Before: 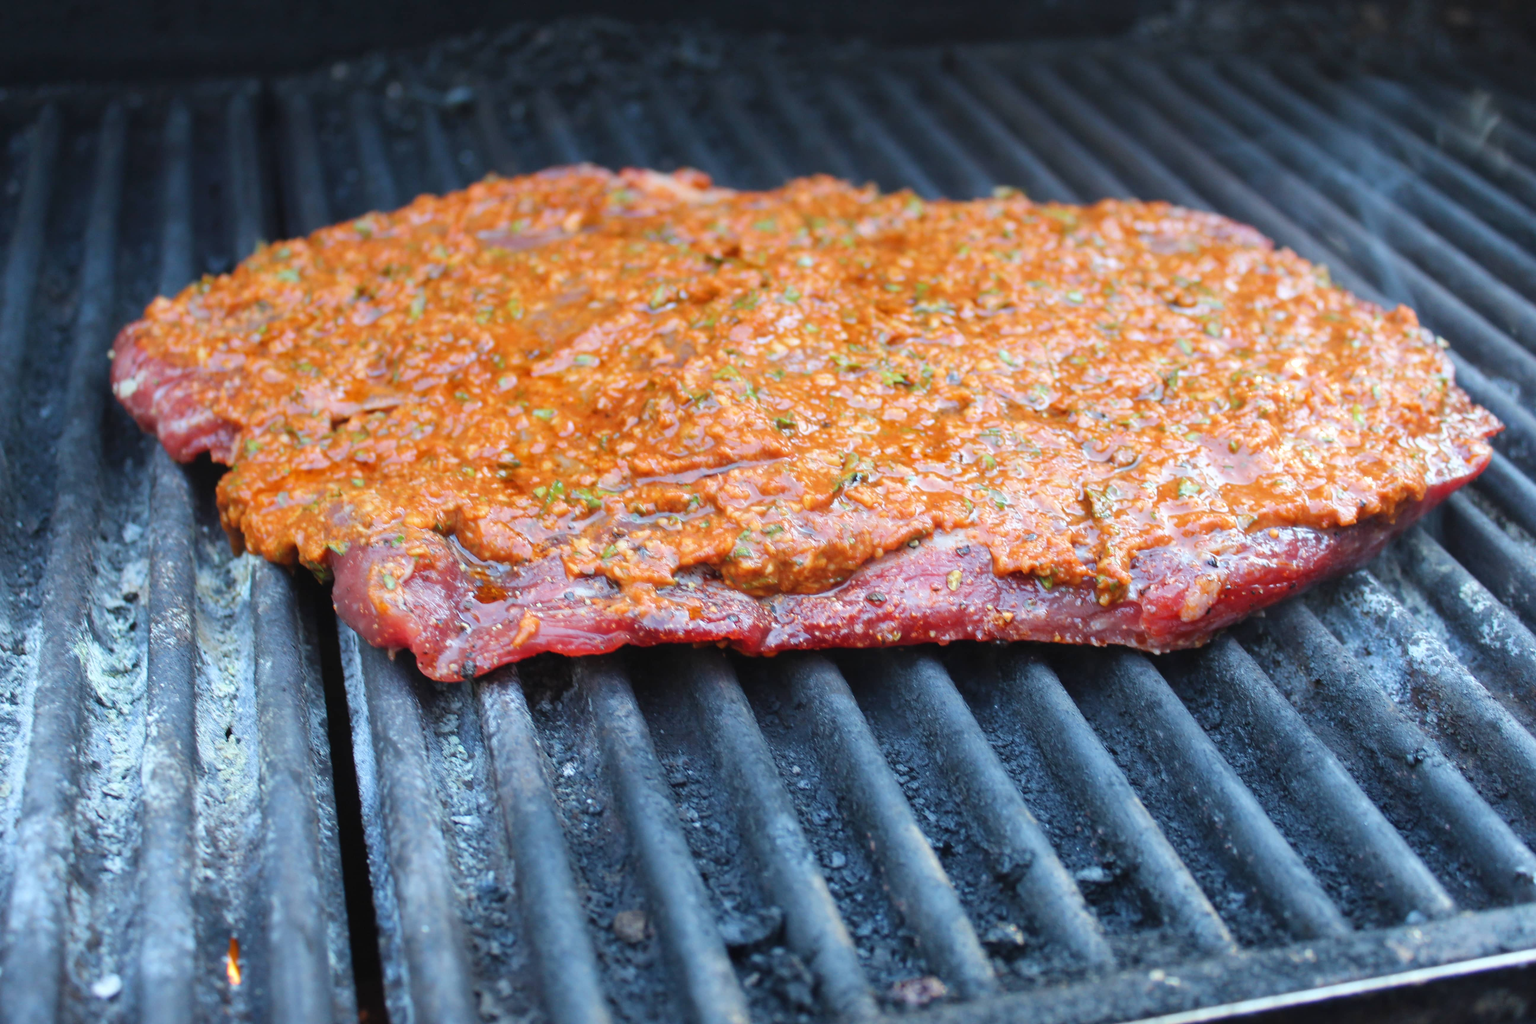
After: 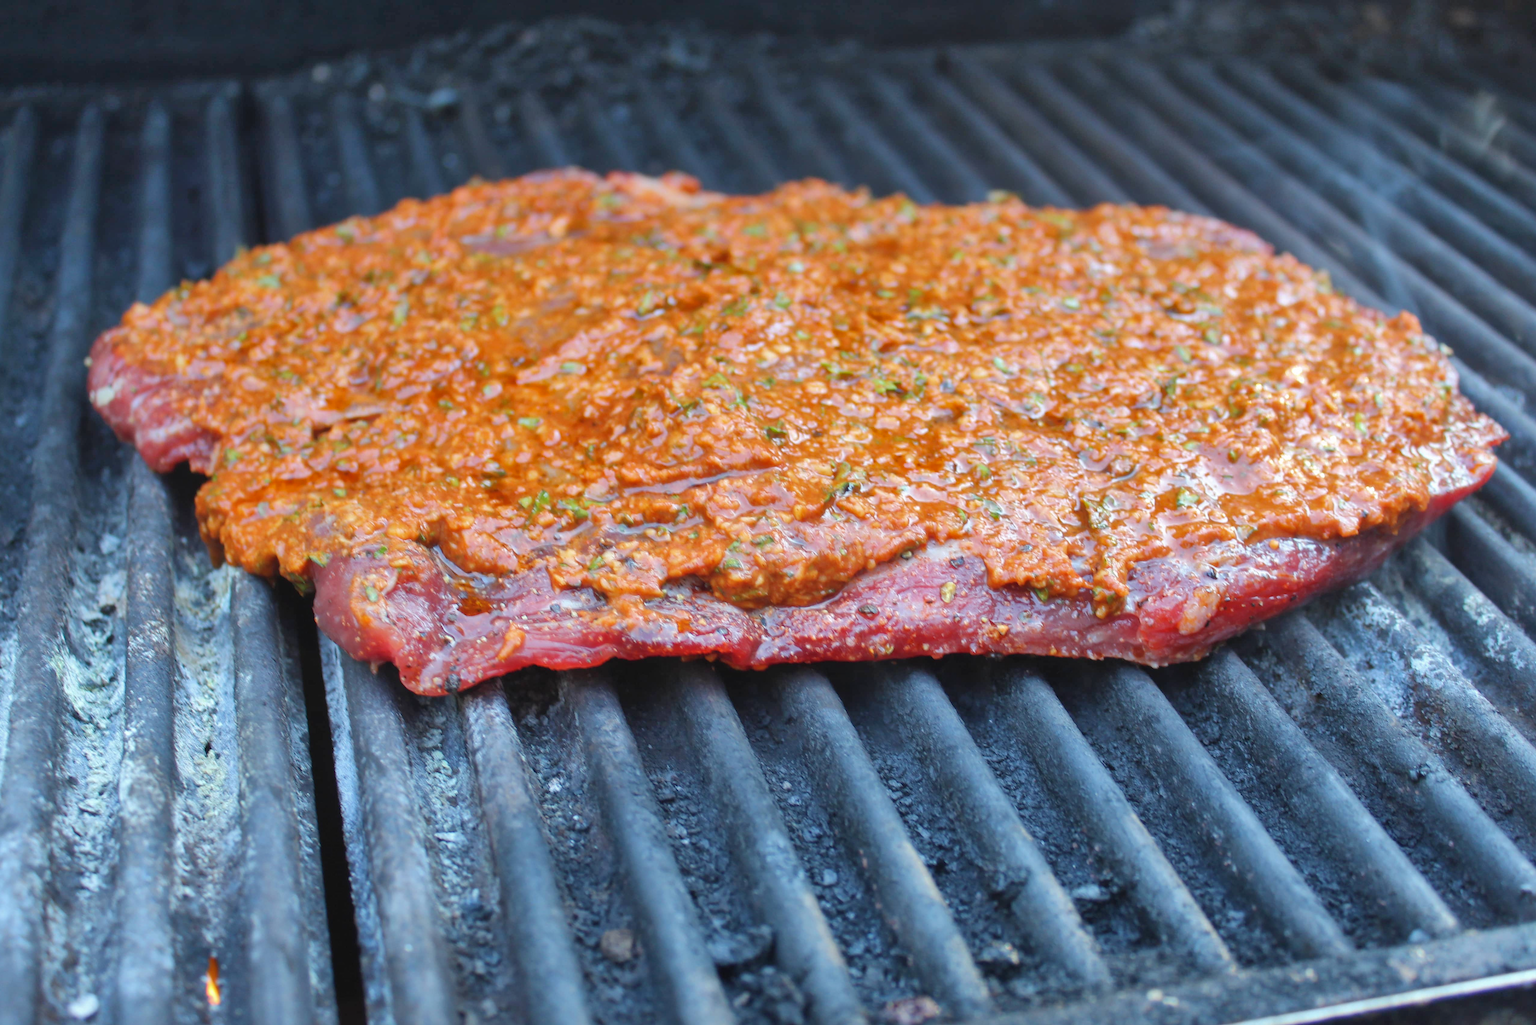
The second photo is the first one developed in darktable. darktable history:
shadows and highlights: on, module defaults
crop: left 1.658%, right 0.279%, bottom 1.749%
